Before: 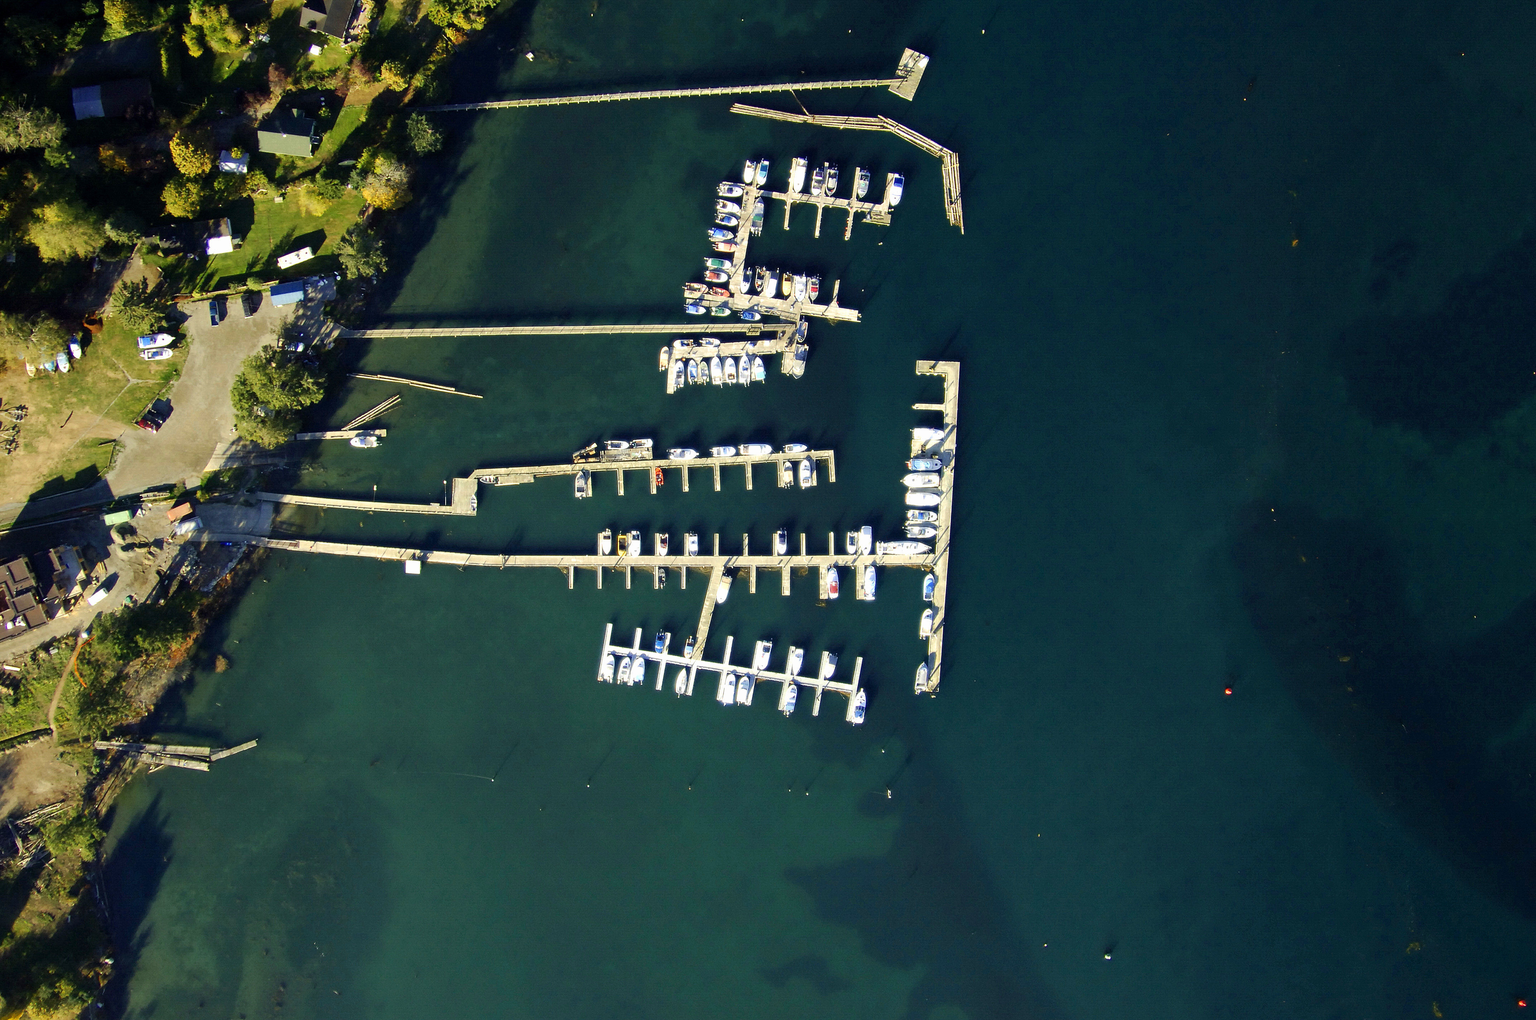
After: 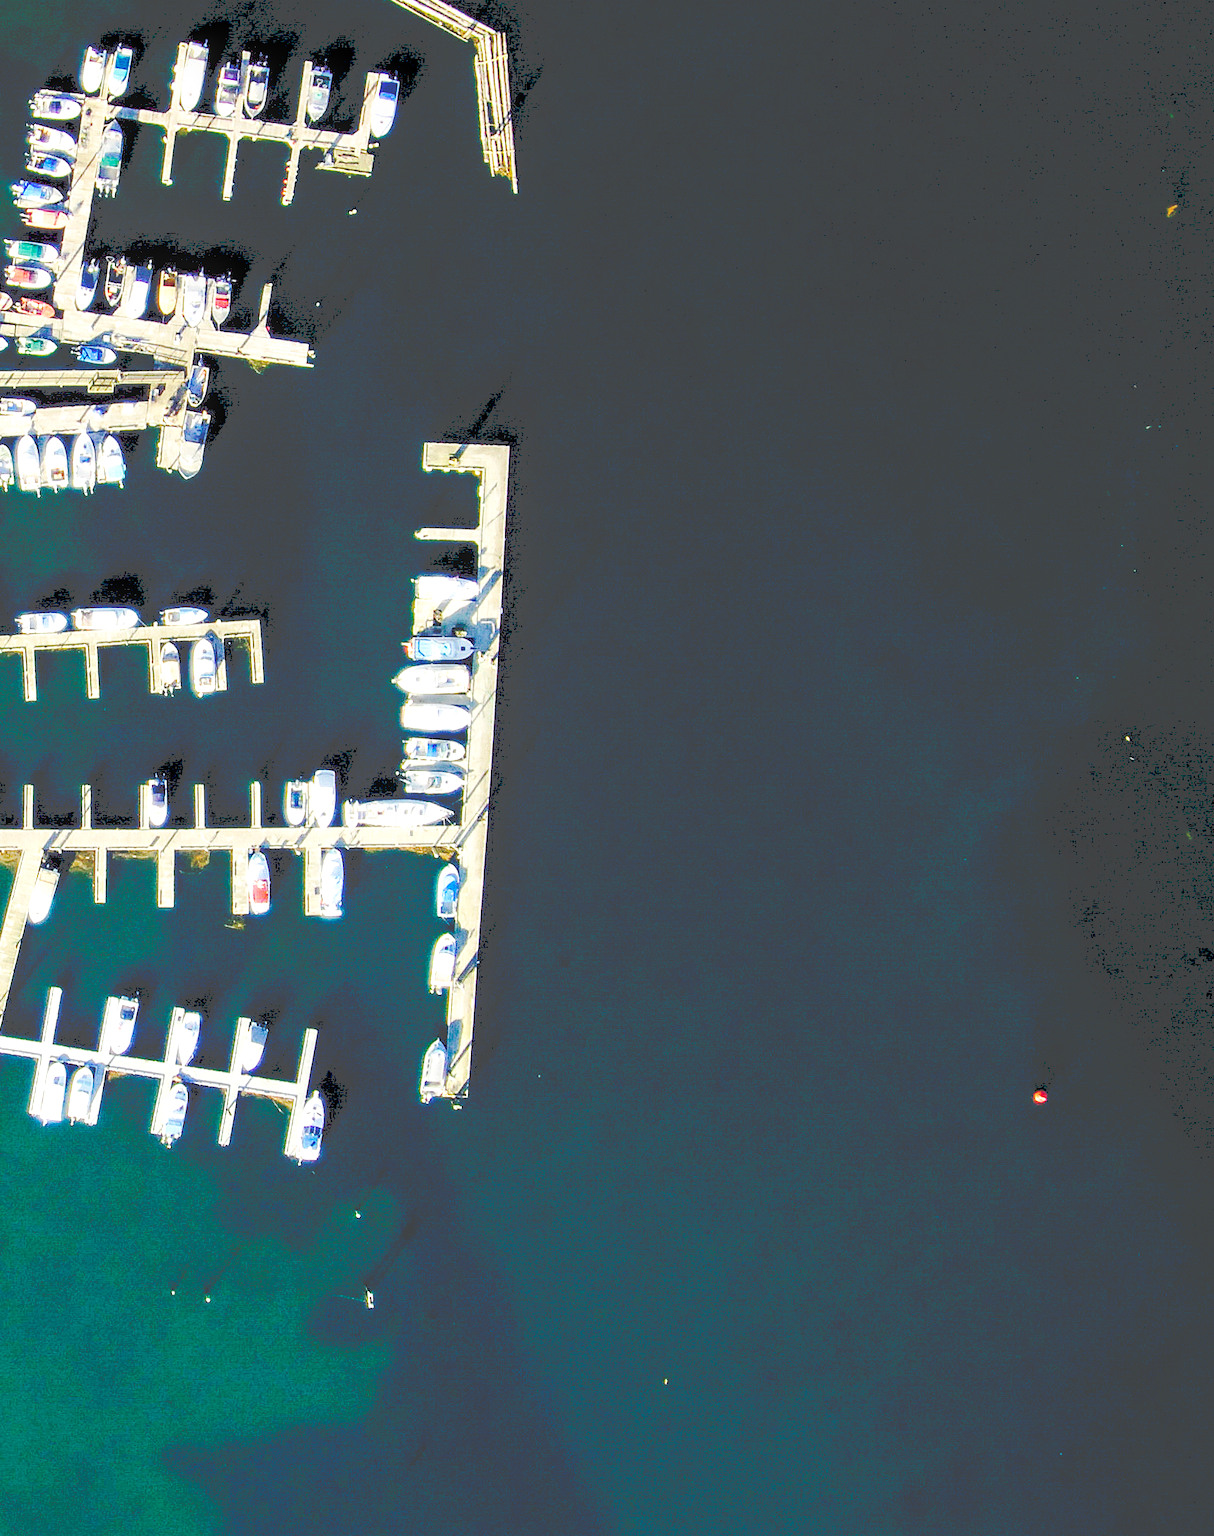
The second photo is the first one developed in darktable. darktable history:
contrast equalizer: y [[0.5 ×6], [0.5 ×6], [0.5, 0.5, 0.501, 0.545, 0.707, 0.863], [0 ×6], [0 ×6]]
color balance rgb: global offset › luminance -0.51%, perceptual saturation grading › global saturation 27.53%, perceptual saturation grading › highlights -25%, perceptual saturation grading › shadows 25%, perceptual brilliance grading › highlights 6.62%, perceptual brilliance grading › mid-tones 17.07%, perceptual brilliance grading › shadows -5.23%
crop: left 45.721%, top 13.393%, right 14.118%, bottom 10.01%
local contrast: detail 117%
base curve: curves: ch0 [(0, 0) (0.028, 0.03) (0.121, 0.232) (0.46, 0.748) (0.859, 0.968) (1, 1)], preserve colors none
exposure: black level correction 0, exposure 0.2 EV, compensate exposure bias true, compensate highlight preservation false
tone curve: curves: ch0 [(0, 0) (0.003, 0.277) (0.011, 0.277) (0.025, 0.279) (0.044, 0.282) (0.069, 0.286) (0.1, 0.289) (0.136, 0.294) (0.177, 0.318) (0.224, 0.345) (0.277, 0.379) (0.335, 0.425) (0.399, 0.481) (0.468, 0.542) (0.543, 0.594) (0.623, 0.662) (0.709, 0.731) (0.801, 0.792) (0.898, 0.851) (1, 1)], preserve colors none
